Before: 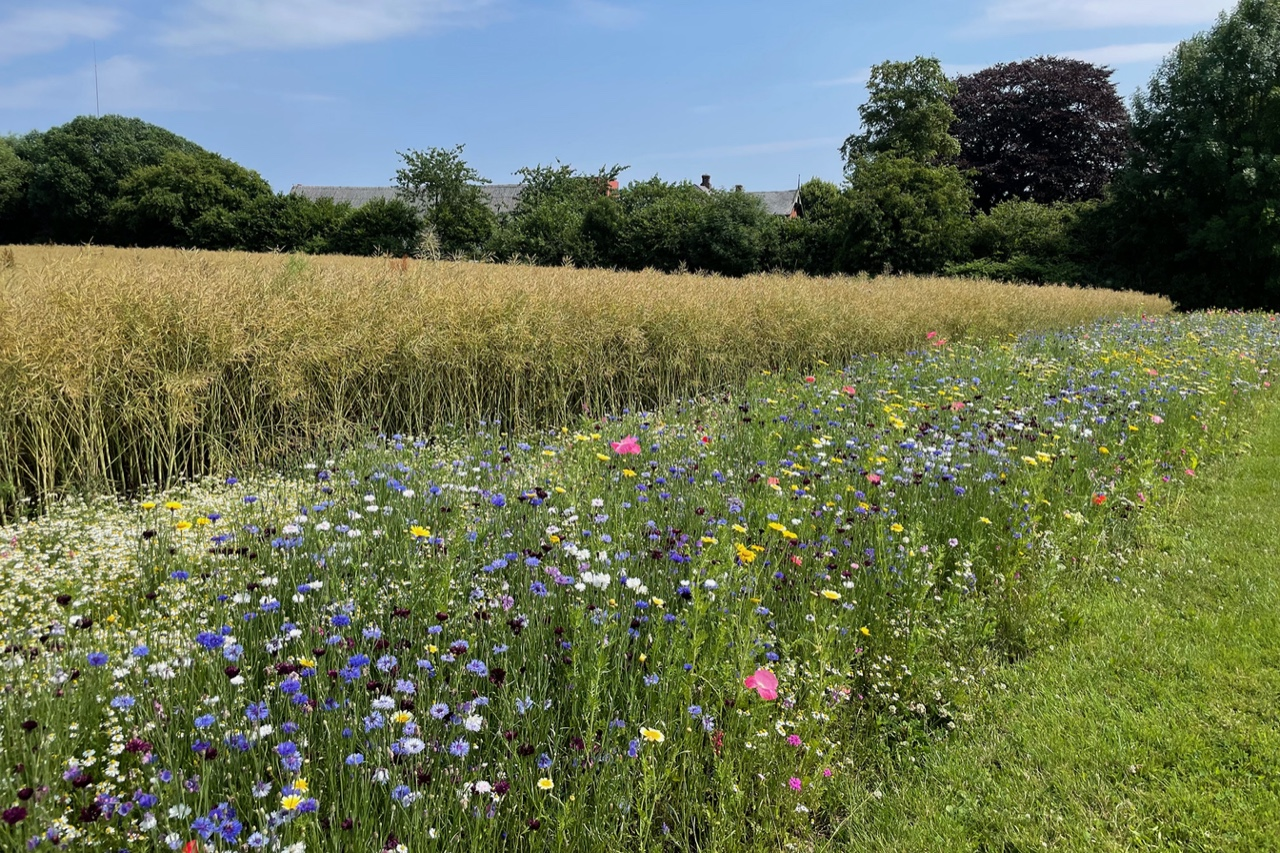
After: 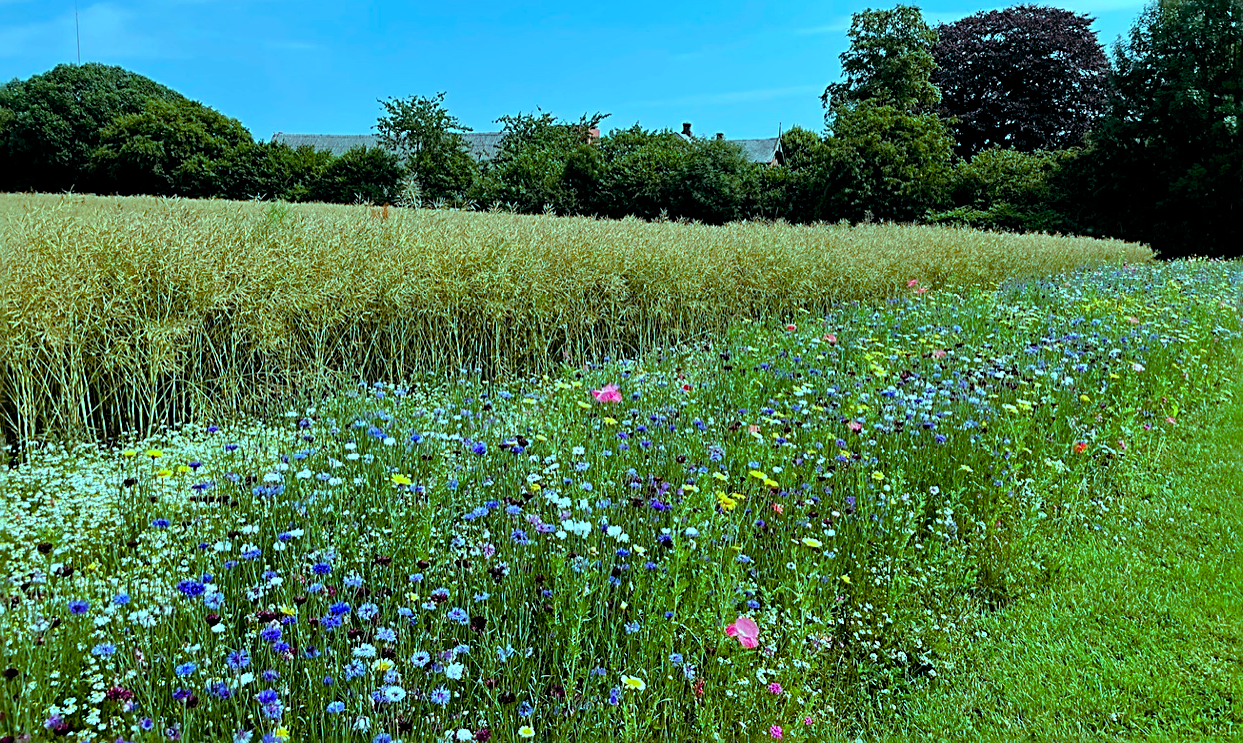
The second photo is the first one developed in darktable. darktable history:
crop: left 1.507%, top 6.147%, right 1.379%, bottom 6.637%
sharpen: radius 2.676, amount 0.669
color balance rgb: shadows lift › luminance -7.7%, shadows lift › chroma 2.13%, shadows lift › hue 165.27°, power › luminance -7.77%, power › chroma 1.34%, power › hue 330.55°, highlights gain › luminance -33.33%, highlights gain › chroma 5.68%, highlights gain › hue 217.2°, global offset › luminance -0.33%, global offset › chroma 0.11%, global offset › hue 165.27°, perceptual saturation grading › global saturation 27.72%, perceptual saturation grading › highlights -25%, perceptual saturation grading › mid-tones 25%, perceptual saturation grading › shadows 50%
exposure: black level correction -0.005, exposure 0.622 EV, compensate highlight preservation false
